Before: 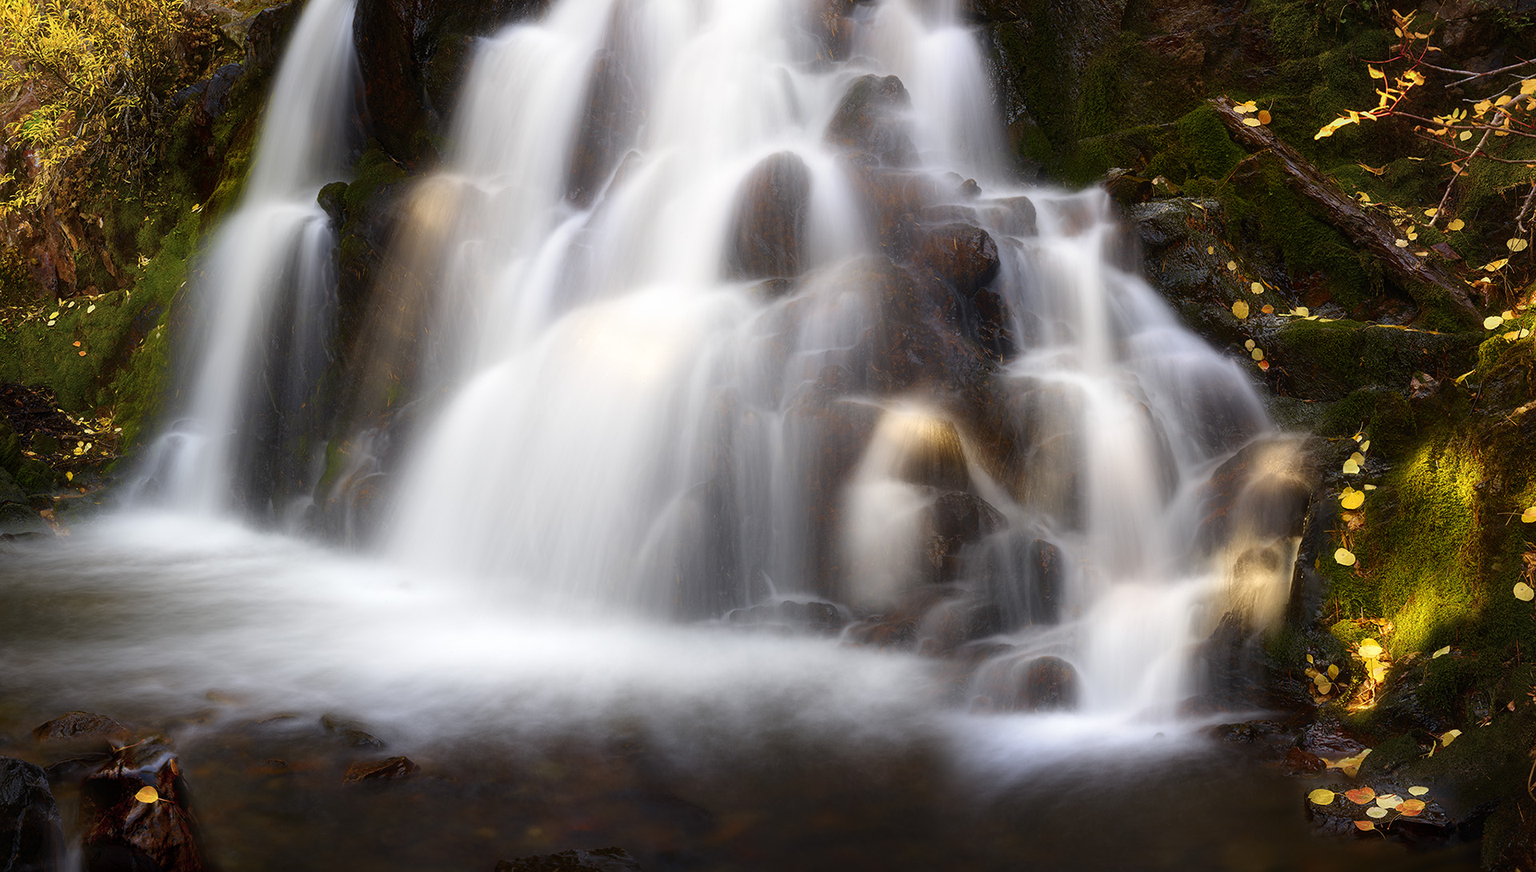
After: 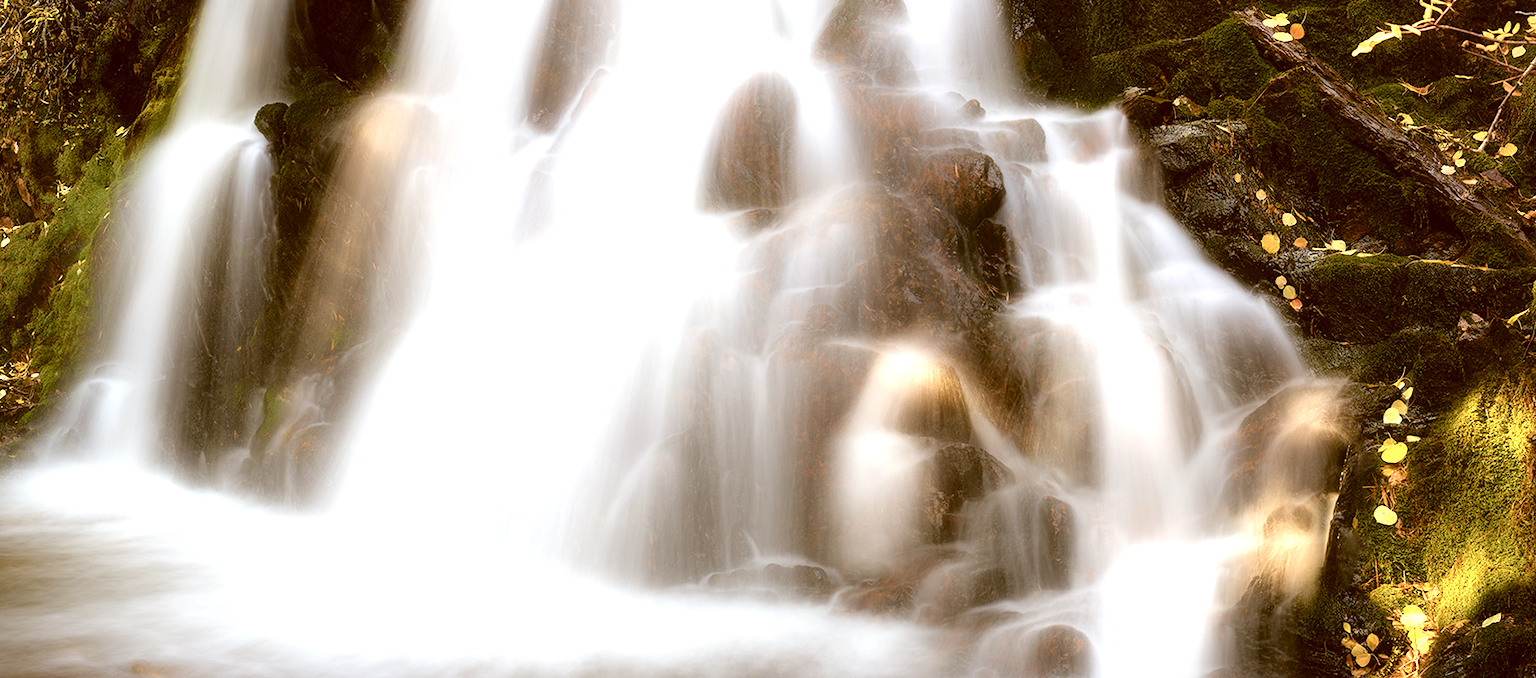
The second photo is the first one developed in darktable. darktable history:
contrast brightness saturation: brightness 0.187, saturation -0.486
tone equalizer: -8 EV -0.751 EV, -7 EV -0.709 EV, -6 EV -0.627 EV, -5 EV -0.382 EV, -3 EV 0.398 EV, -2 EV 0.6 EV, -1 EV 0.686 EV, +0 EV 0.778 EV
color zones: curves: ch0 [(0.224, 0.526) (0.75, 0.5)]; ch1 [(0.055, 0.526) (0.224, 0.761) (0.377, 0.526) (0.75, 0.5)]
color correction: highlights a* -0.398, highlights b* 0.157, shadows a* 4.94, shadows b* 20.44
crop: left 5.63%, top 10.247%, right 3.501%, bottom 18.98%
